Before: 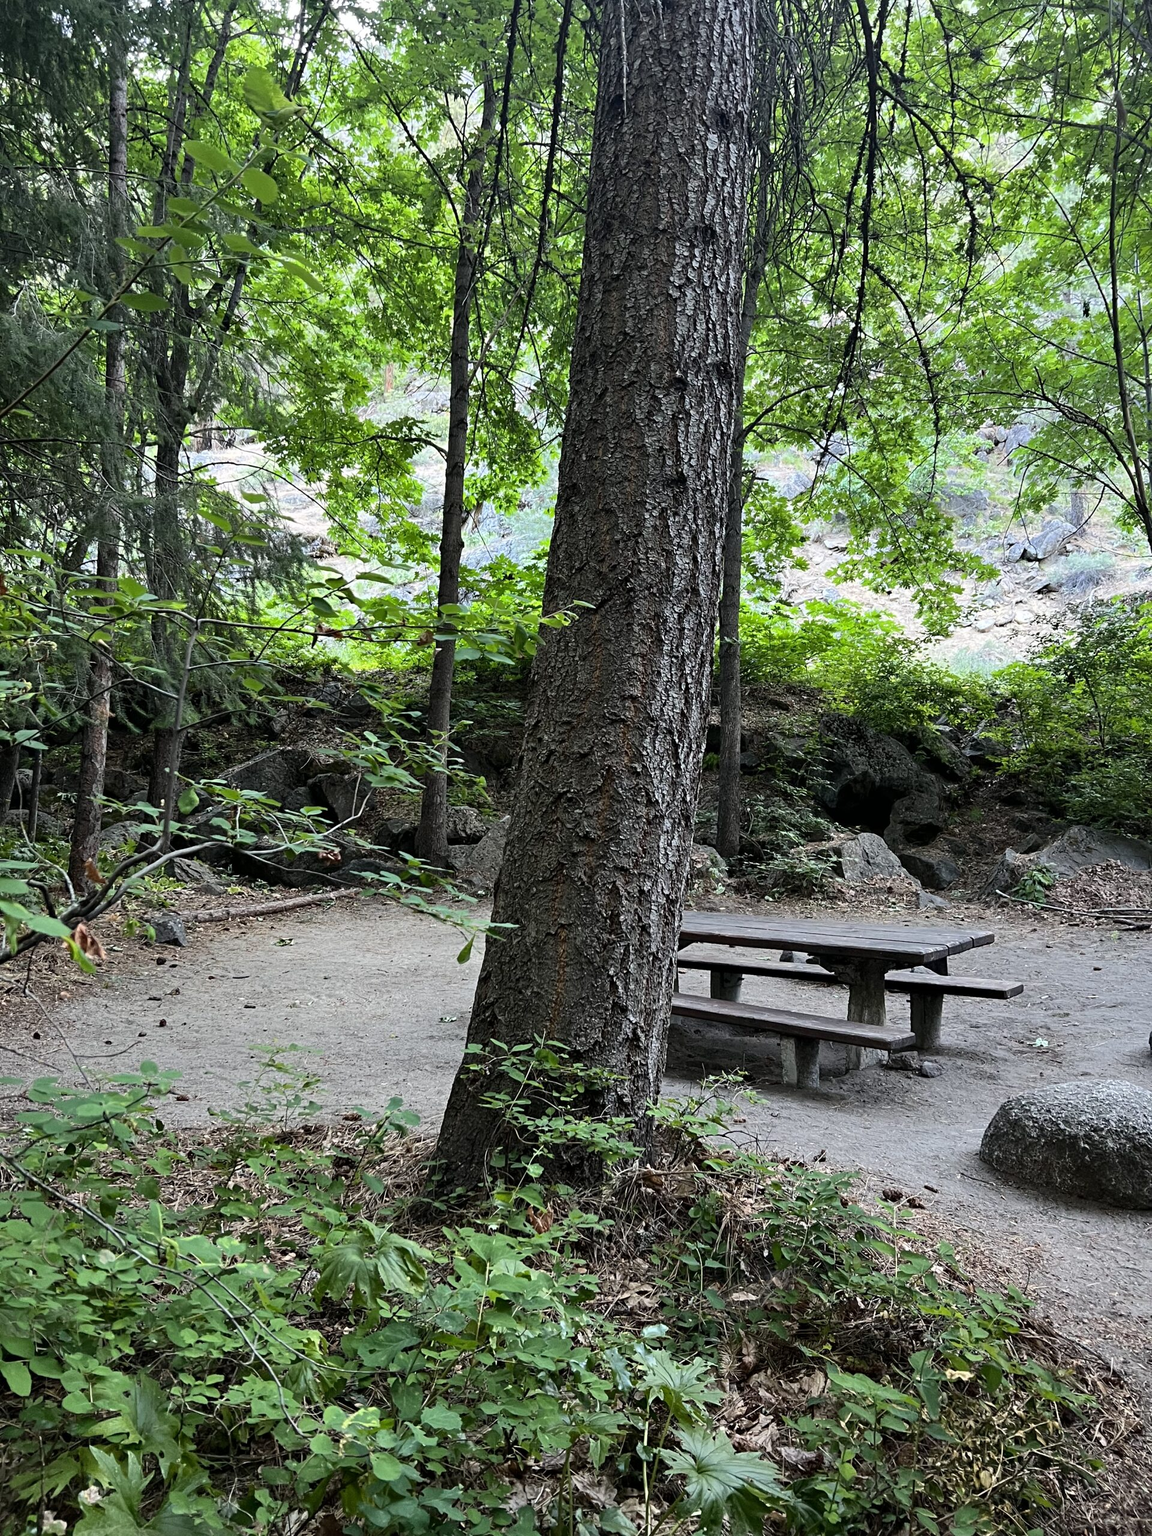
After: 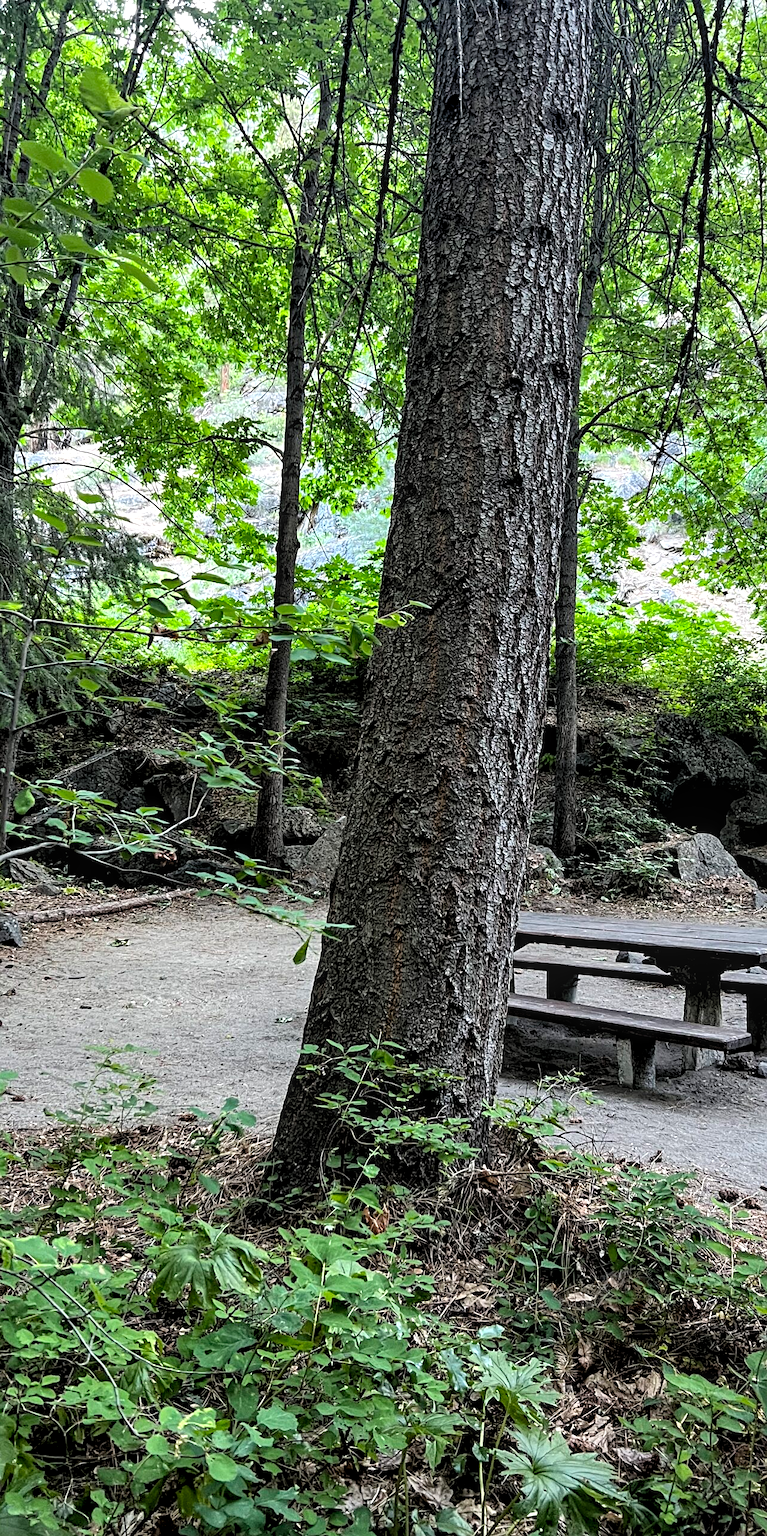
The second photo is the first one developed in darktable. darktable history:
local contrast: on, module defaults
sharpen: amount 0.2
rgb levels: levels [[0.01, 0.419, 0.839], [0, 0.5, 1], [0, 0.5, 1]]
crop and rotate: left 14.292%, right 19.041%
